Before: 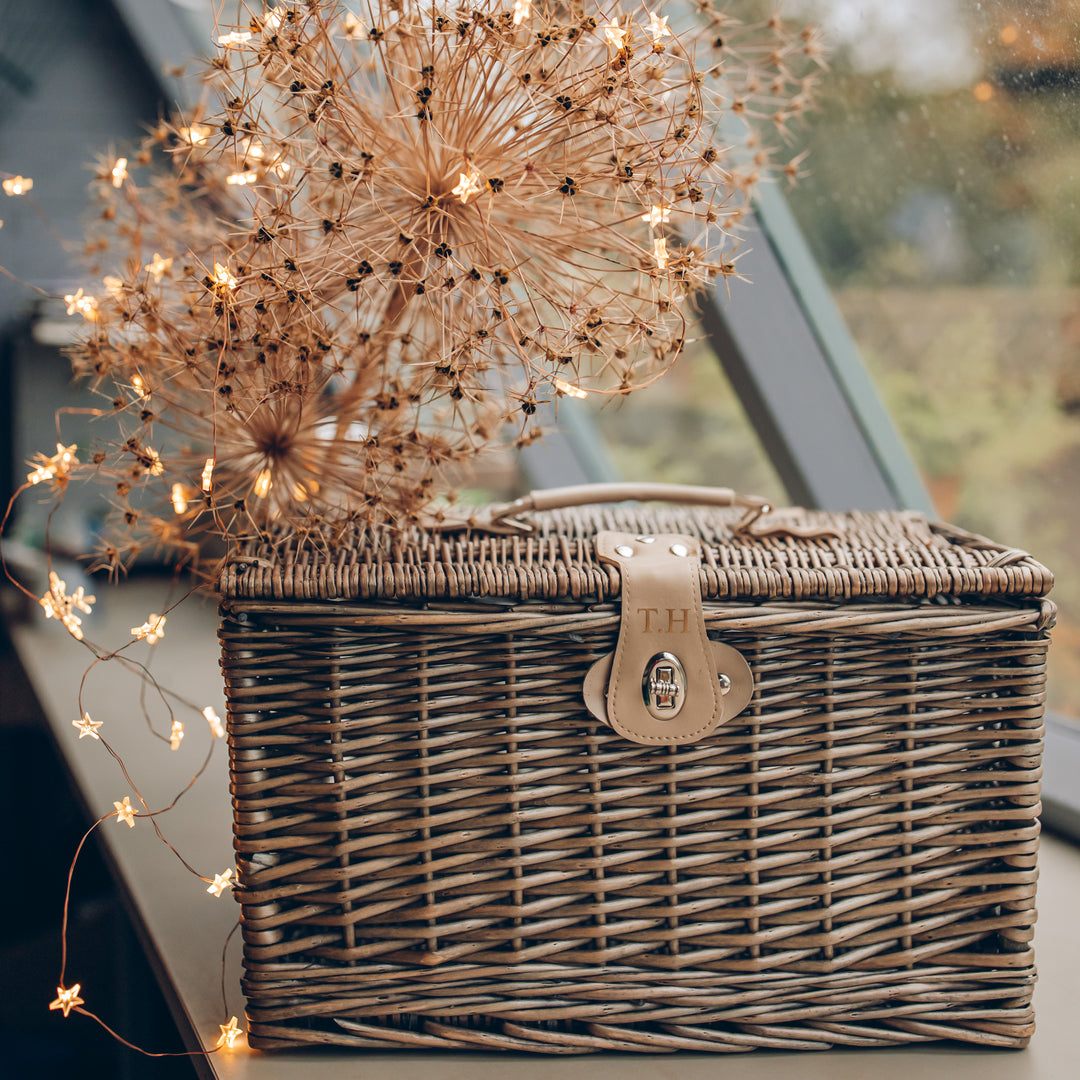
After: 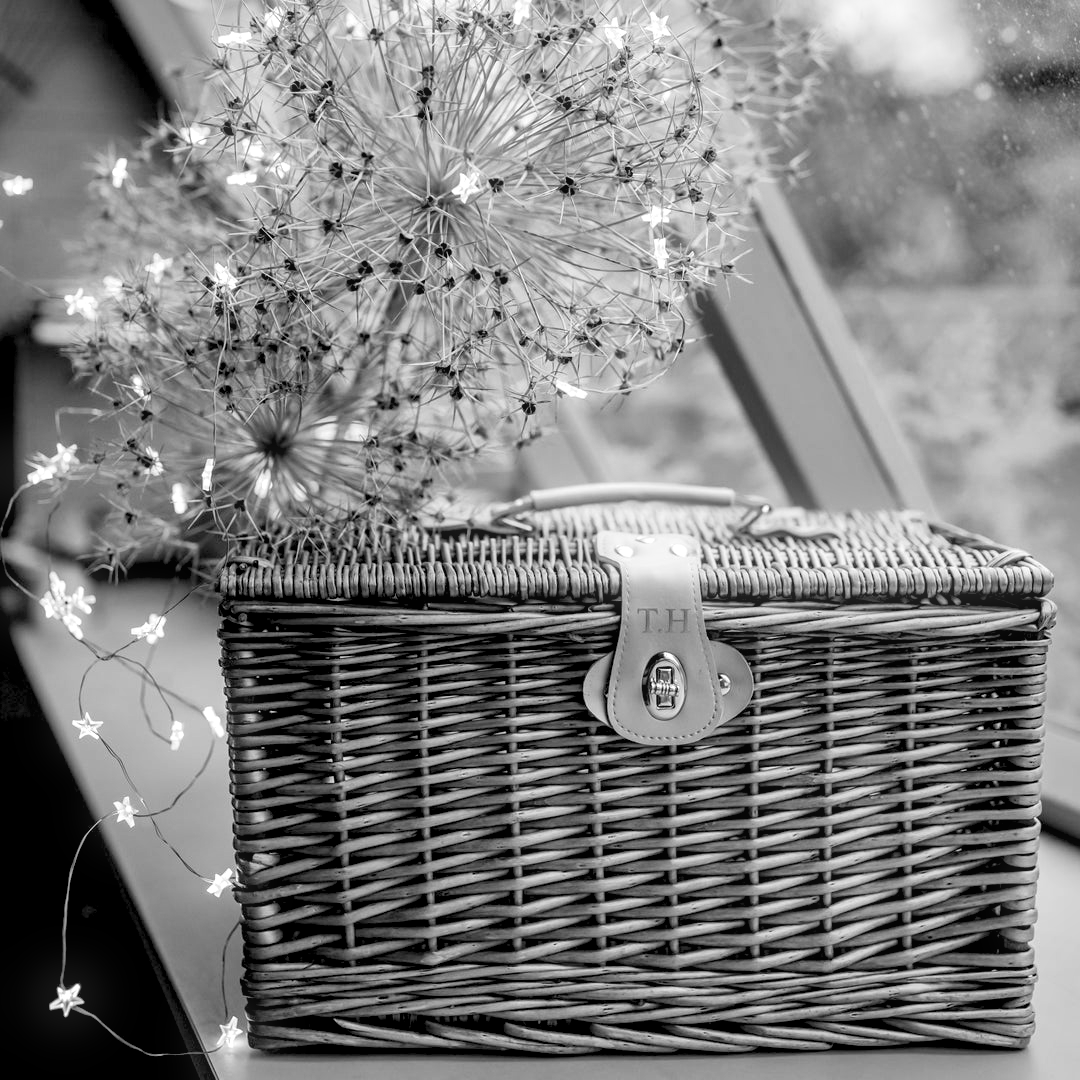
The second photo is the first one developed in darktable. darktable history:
monochrome: on, module defaults
bloom: size 5%, threshold 95%, strength 15%
local contrast: mode bilateral grid, contrast 20, coarseness 50, detail 132%, midtone range 0.2
rgb levels: levels [[0.013, 0.434, 0.89], [0, 0.5, 1], [0, 0.5, 1]]
